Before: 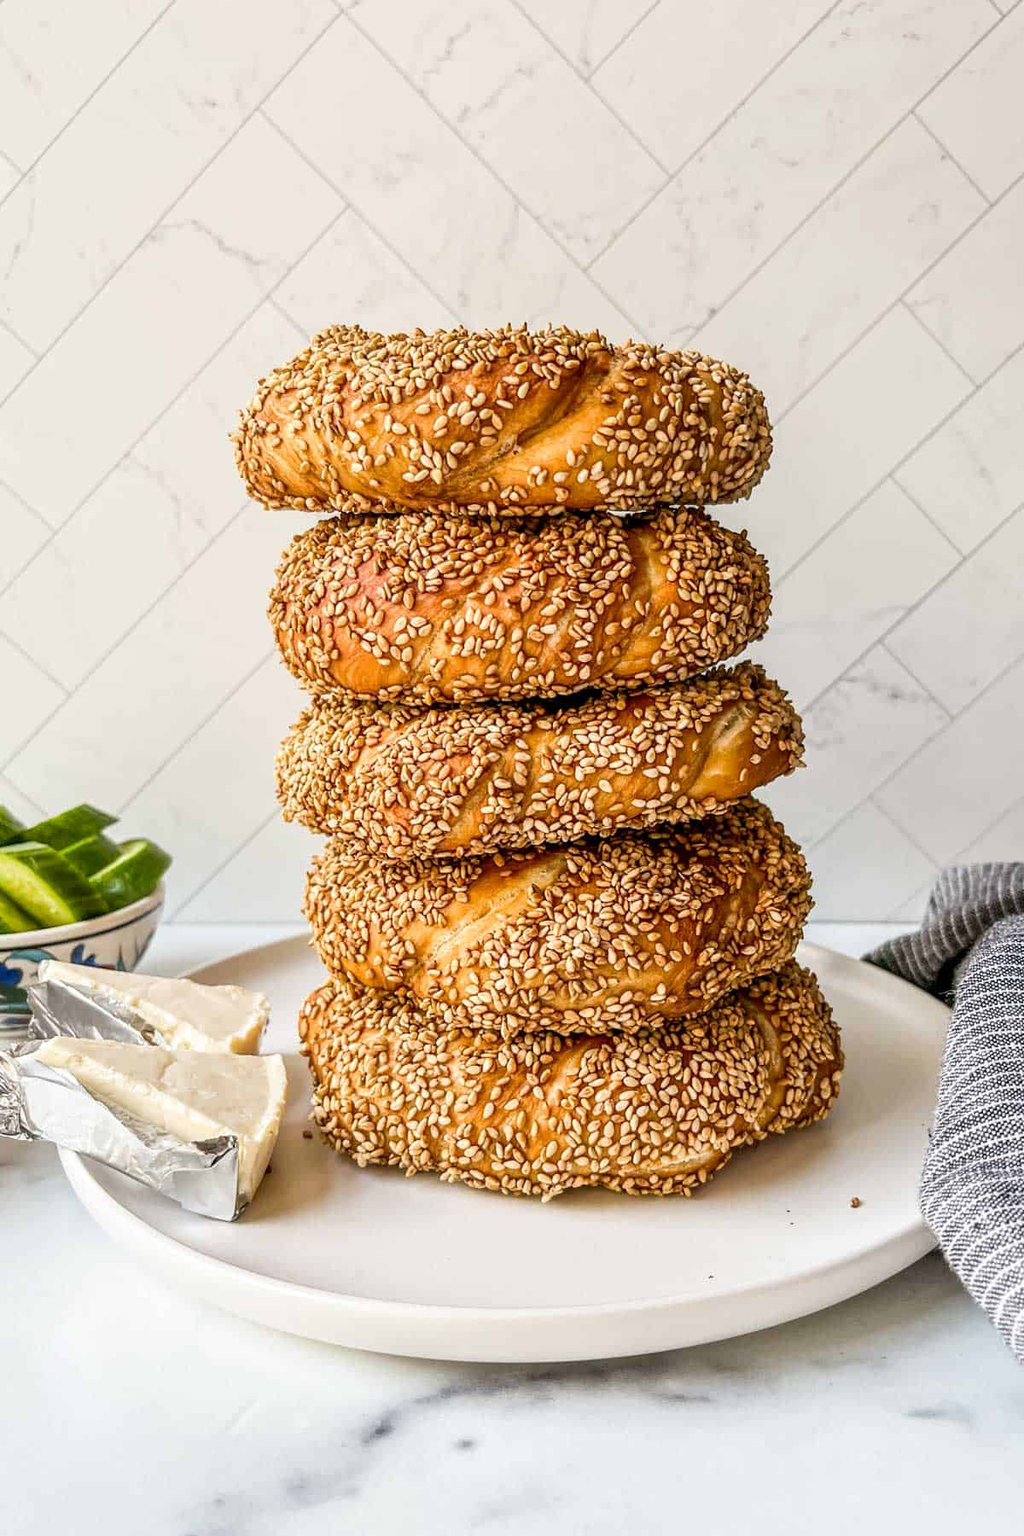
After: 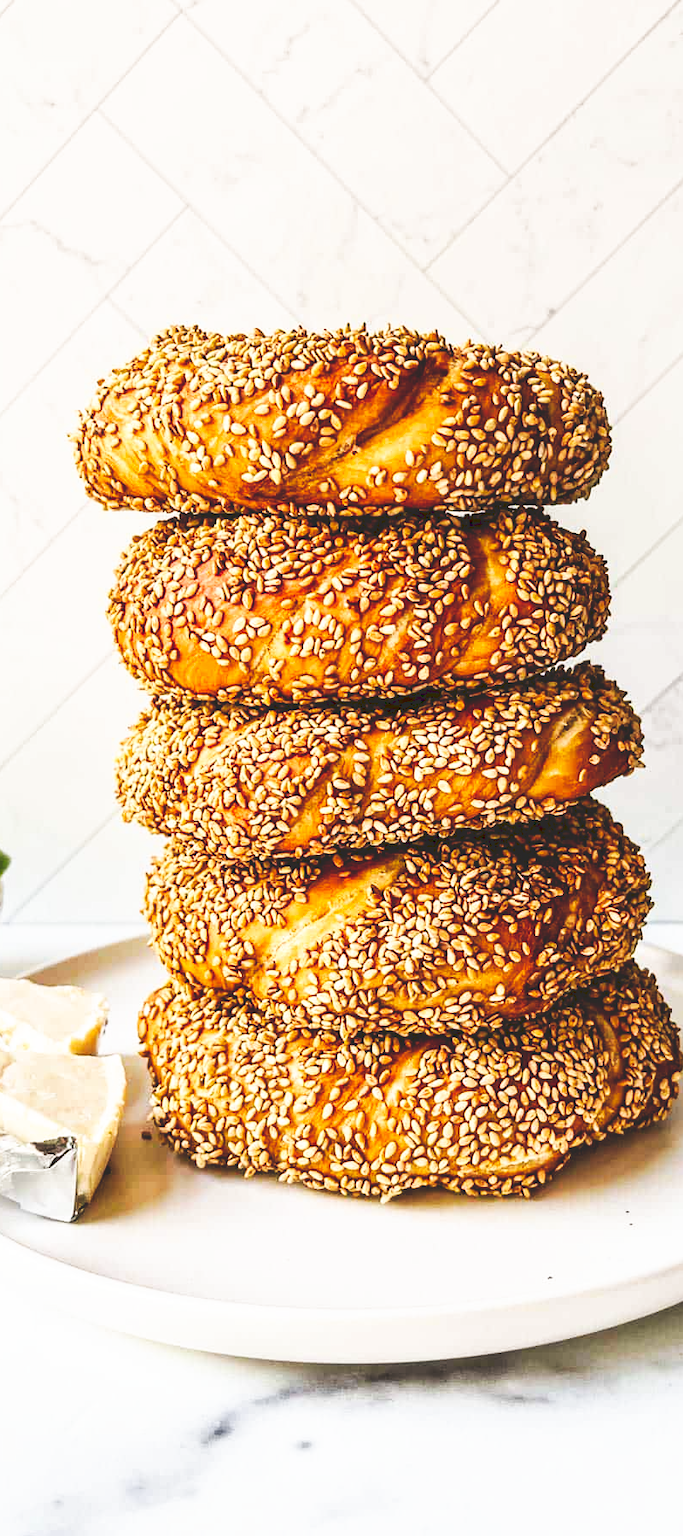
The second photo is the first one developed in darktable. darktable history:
crop and rotate: left 15.754%, right 17.579%
tone curve: curves: ch0 [(0, 0) (0.003, 0.156) (0.011, 0.156) (0.025, 0.161) (0.044, 0.161) (0.069, 0.161) (0.1, 0.166) (0.136, 0.168) (0.177, 0.179) (0.224, 0.202) (0.277, 0.241) (0.335, 0.296) (0.399, 0.378) (0.468, 0.484) (0.543, 0.604) (0.623, 0.728) (0.709, 0.822) (0.801, 0.918) (0.898, 0.98) (1, 1)], preserve colors none
